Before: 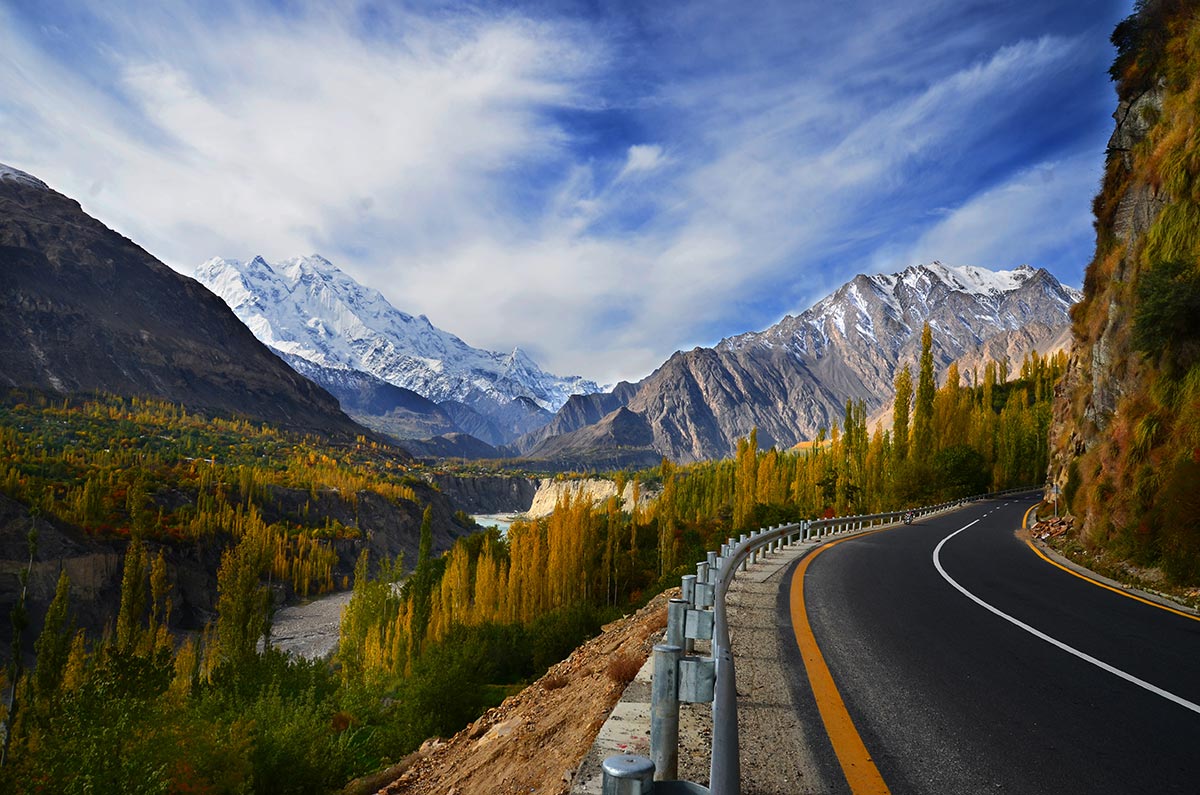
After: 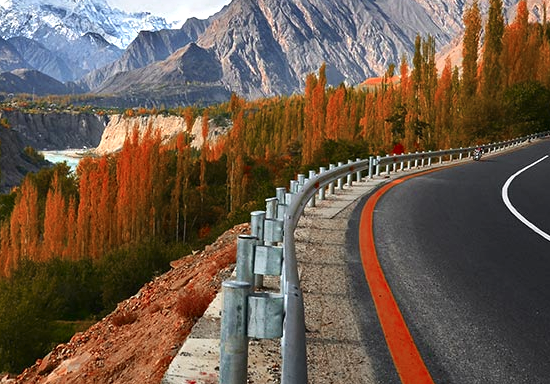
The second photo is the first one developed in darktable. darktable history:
color zones: curves: ch0 [(0, 0.299) (0.25, 0.383) (0.456, 0.352) (0.736, 0.571)]; ch1 [(0, 0.63) (0.151, 0.568) (0.254, 0.416) (0.47, 0.558) (0.732, 0.37) (0.909, 0.492)]; ch2 [(0.004, 0.604) (0.158, 0.443) (0.257, 0.403) (0.761, 0.468)]
crop: left 35.976%, top 45.819%, right 18.162%, bottom 5.807%
exposure: black level correction 0, exposure 0.7 EV, compensate exposure bias true, compensate highlight preservation false
